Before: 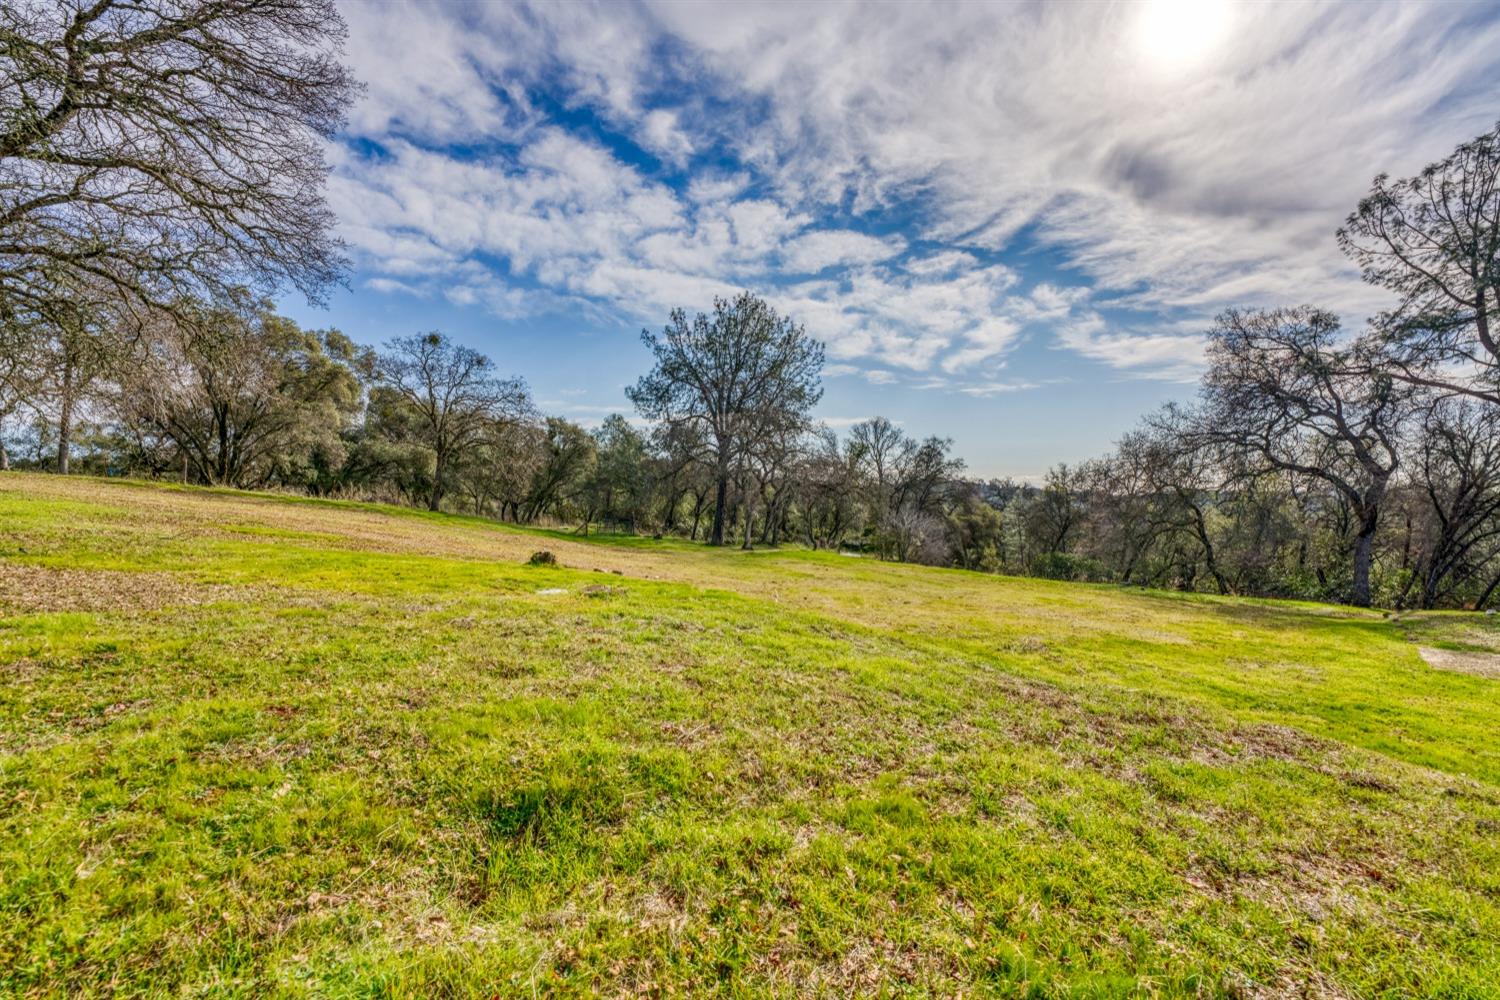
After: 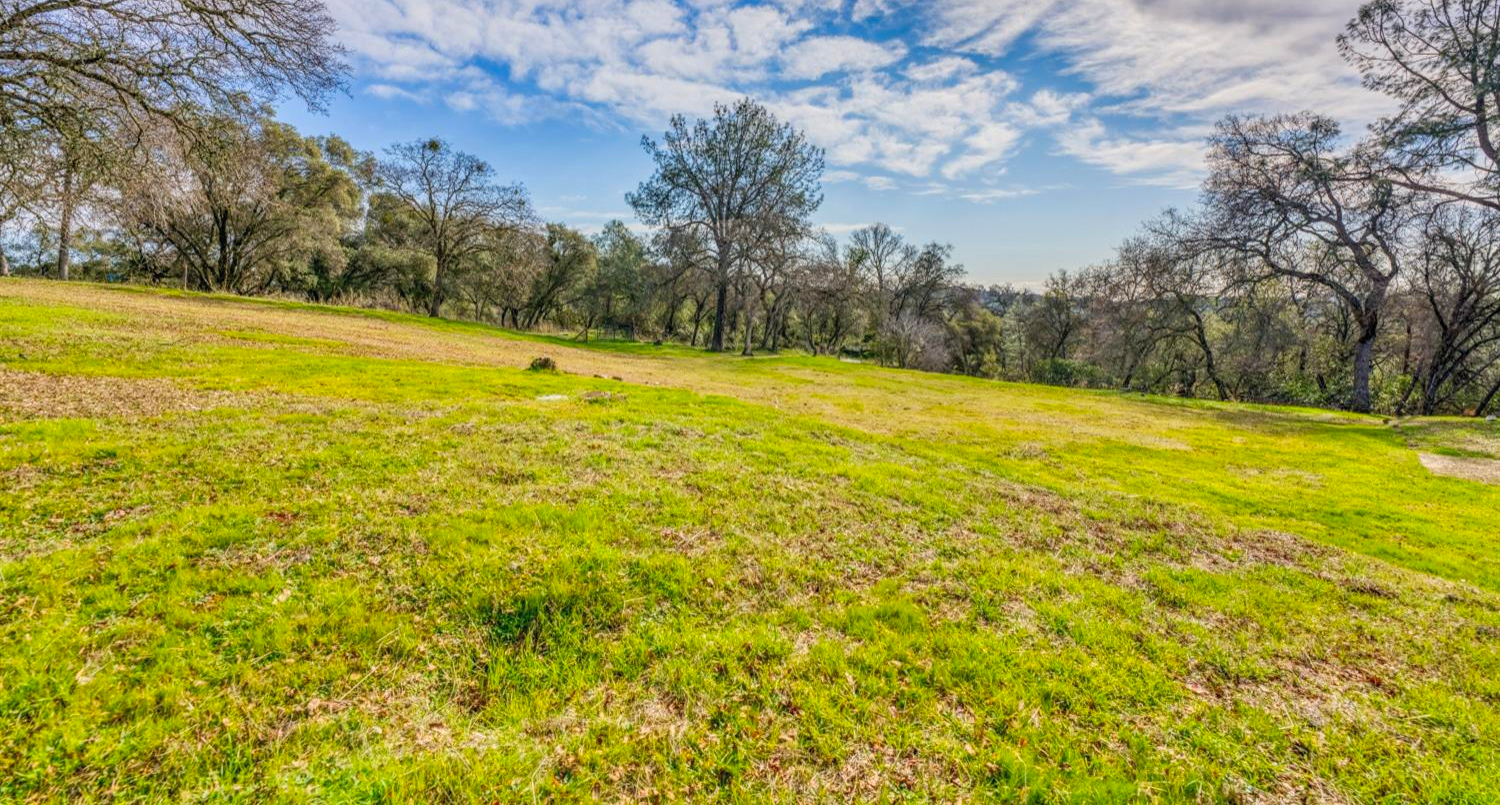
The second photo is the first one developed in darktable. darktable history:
crop and rotate: top 19.455%
contrast brightness saturation: brightness 0.09, saturation 0.195
